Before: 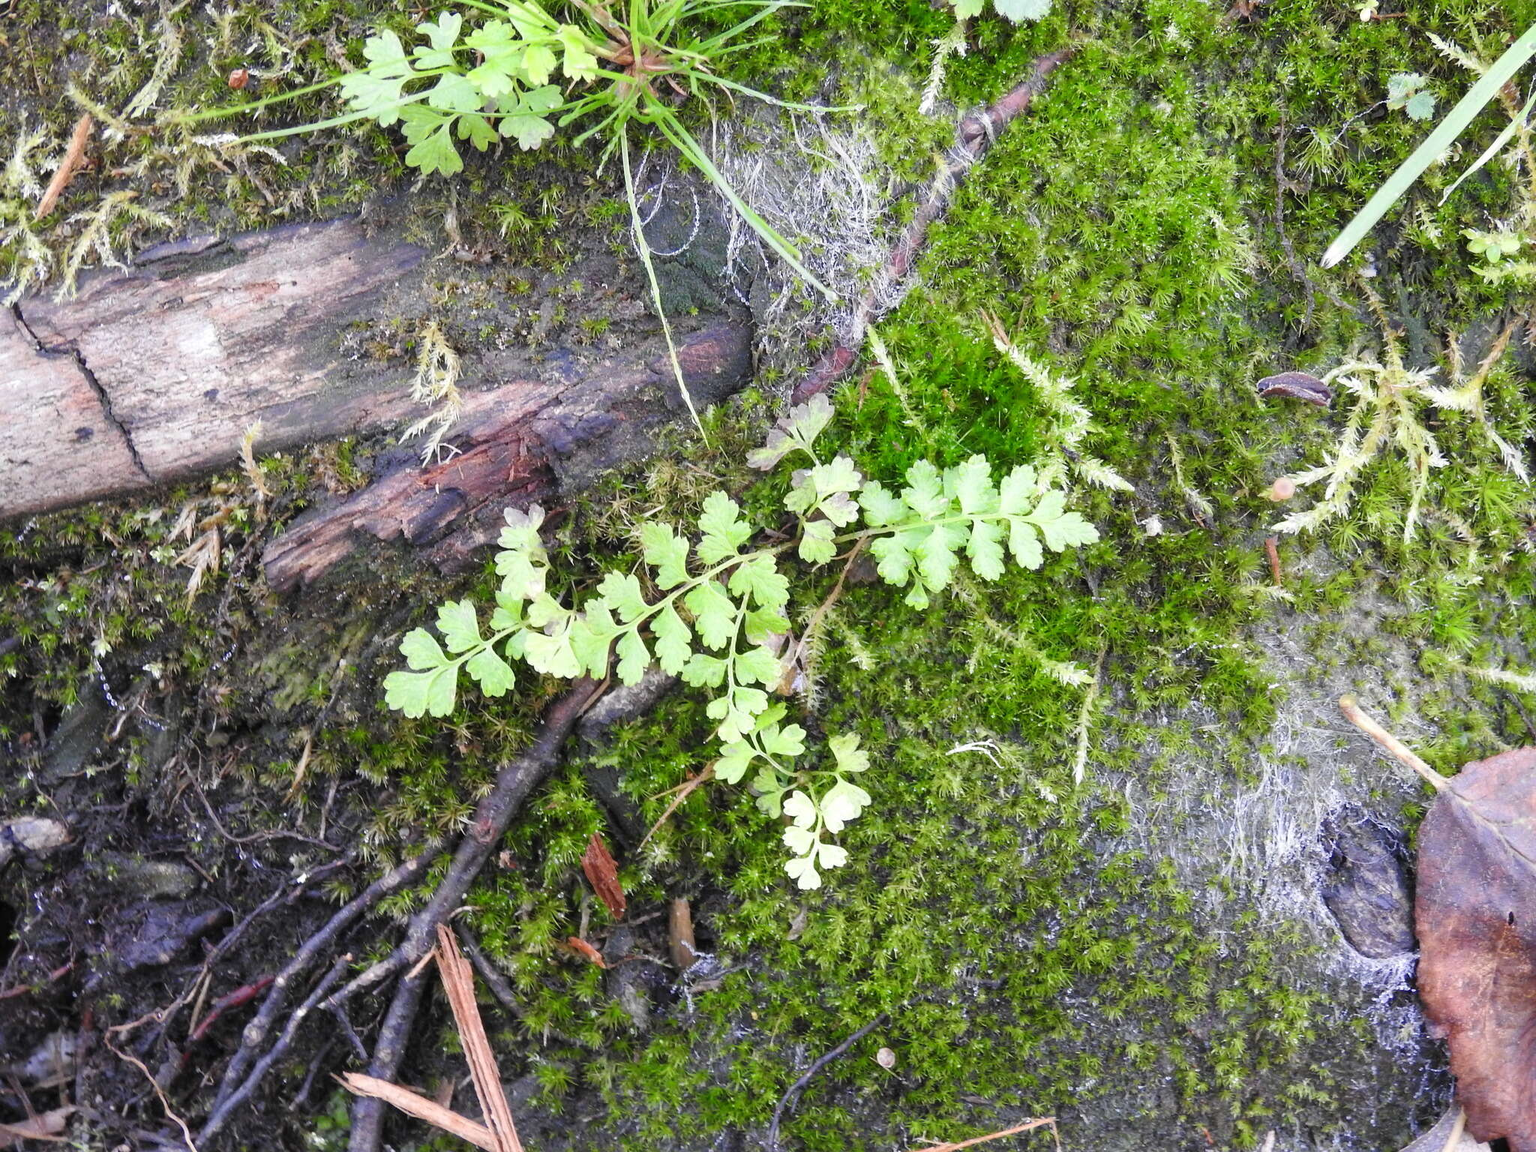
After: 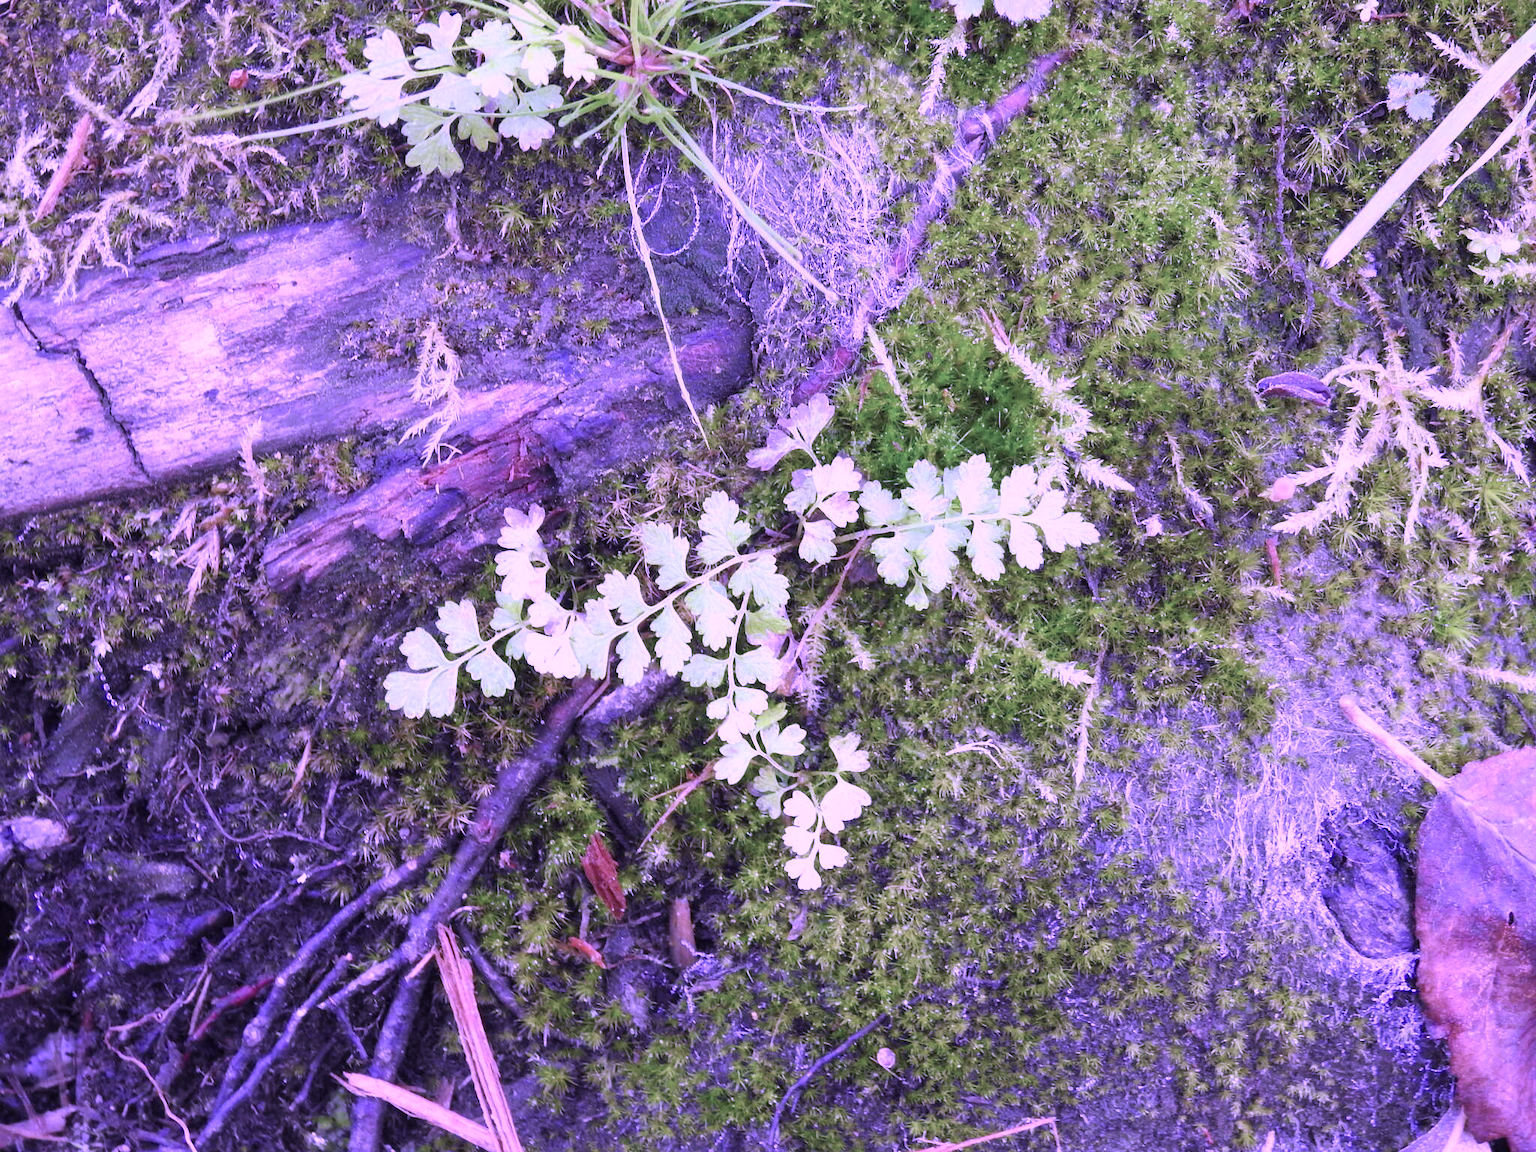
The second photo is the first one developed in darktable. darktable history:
color calibration: illuminant custom, x 0.379, y 0.482, temperature 4475.91 K
